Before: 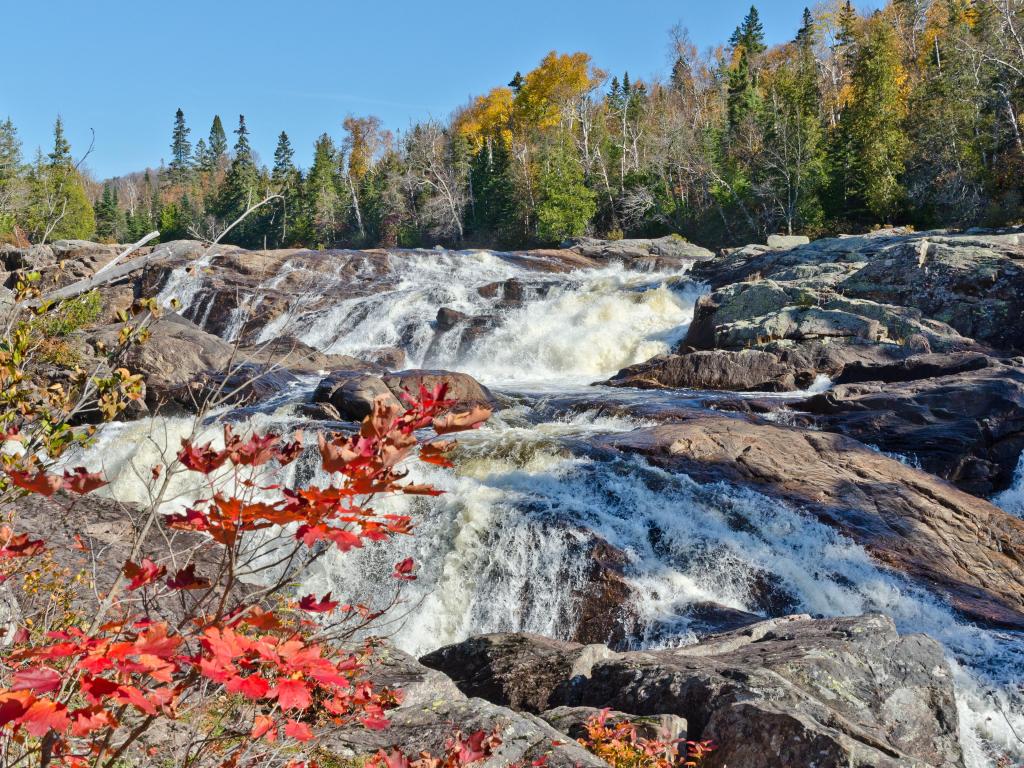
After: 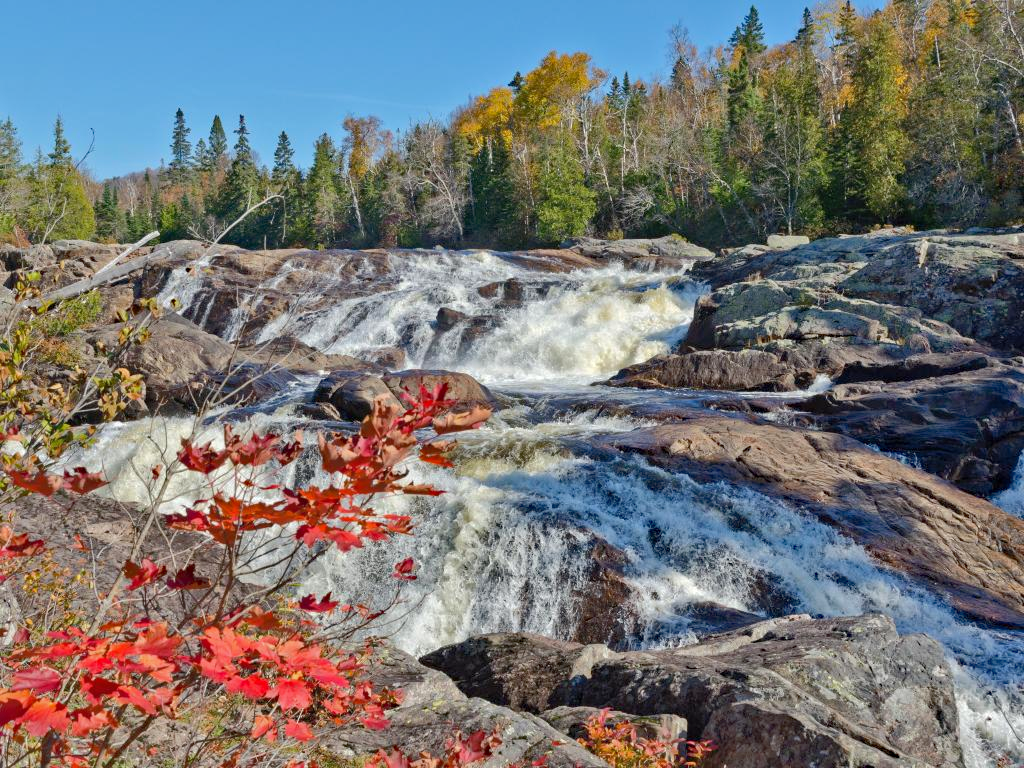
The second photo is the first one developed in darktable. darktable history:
shadows and highlights: highlights color adjustment 0.006%
haze removal: compatibility mode true, adaptive false
